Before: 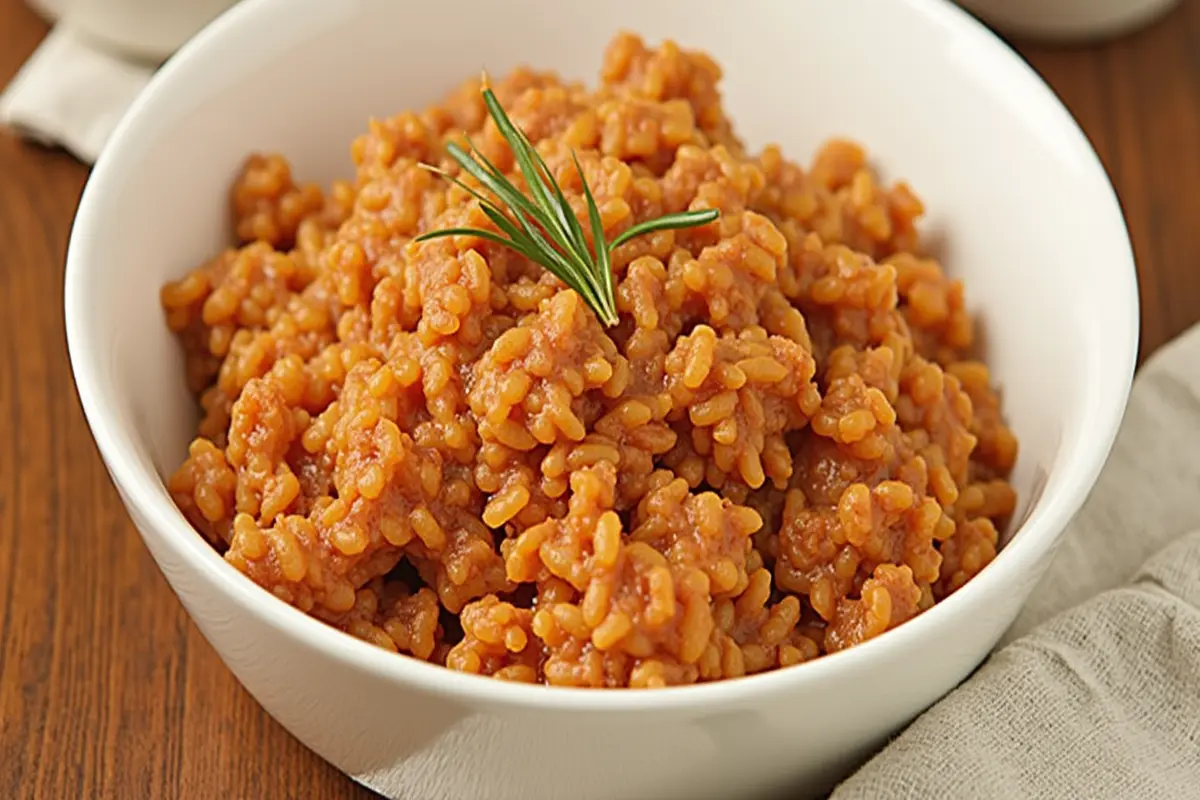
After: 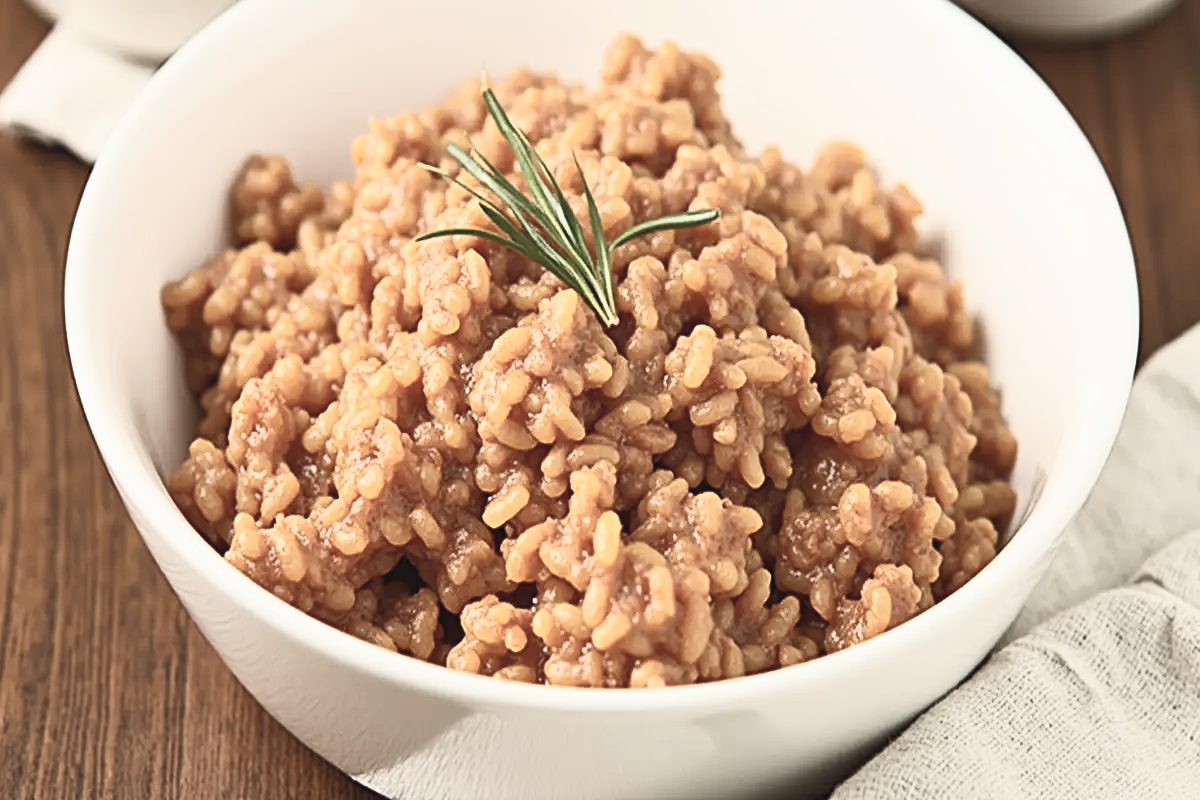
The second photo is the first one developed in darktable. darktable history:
exposure: exposure -0.462 EV, compensate highlight preservation false
contrast brightness saturation: contrast 0.57, brightness 0.57, saturation -0.34
